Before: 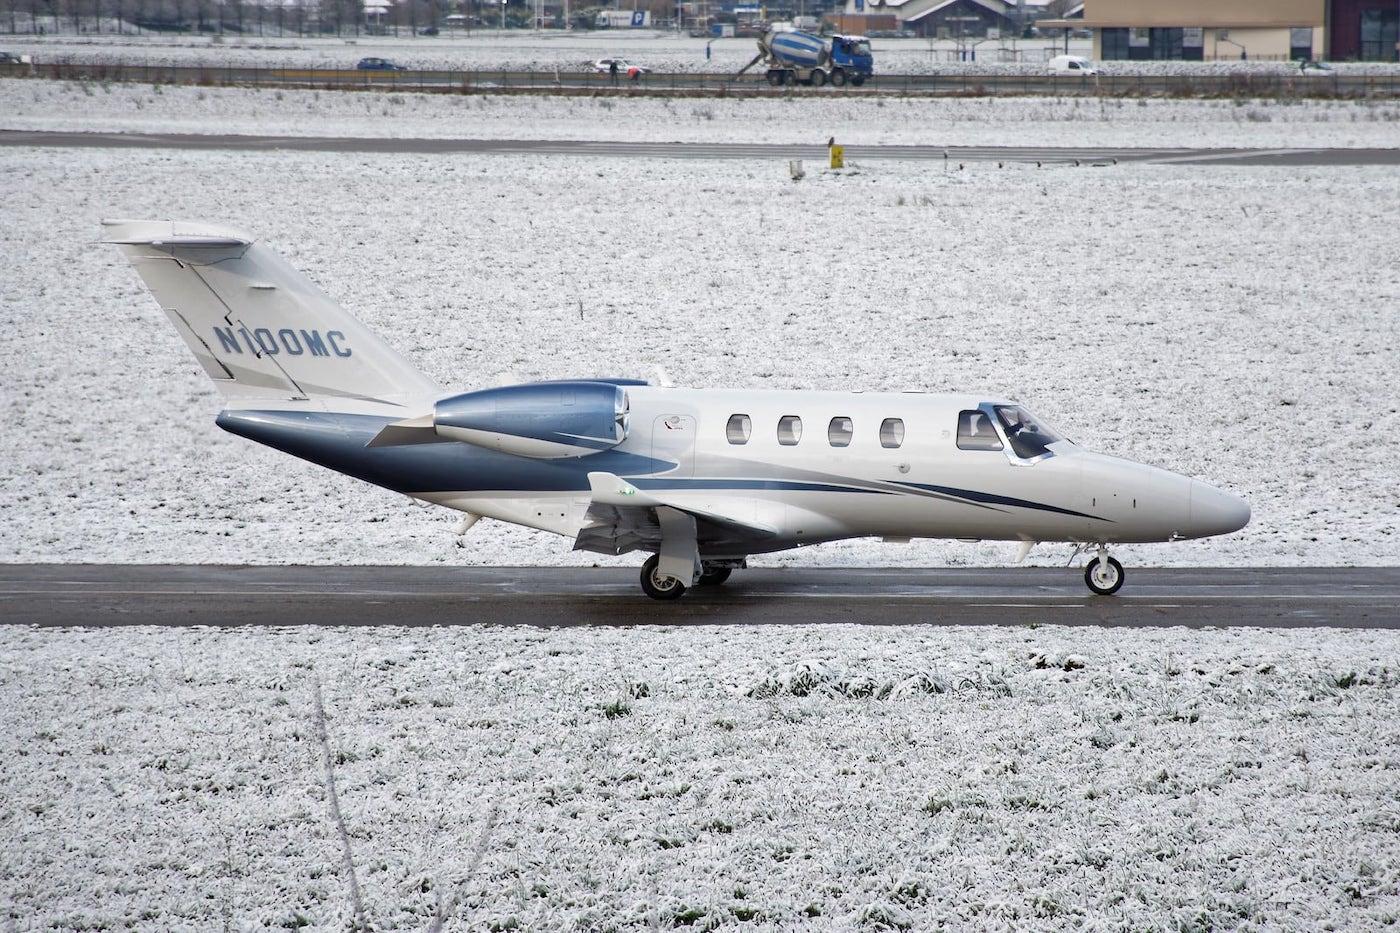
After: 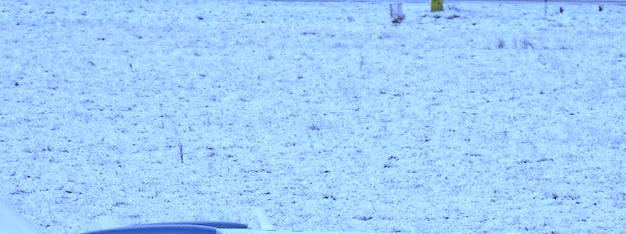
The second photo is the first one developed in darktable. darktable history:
crop: left 28.64%, top 16.832%, right 26.637%, bottom 58.055%
white balance: red 0.766, blue 1.537
color zones: curves: ch0 [(0.25, 0.5) (0.636, 0.25) (0.75, 0.5)]
color balance: mode lift, gamma, gain (sRGB), lift [1.04, 1, 1, 0.97], gamma [1.01, 1, 1, 0.97], gain [0.96, 1, 1, 0.97]
